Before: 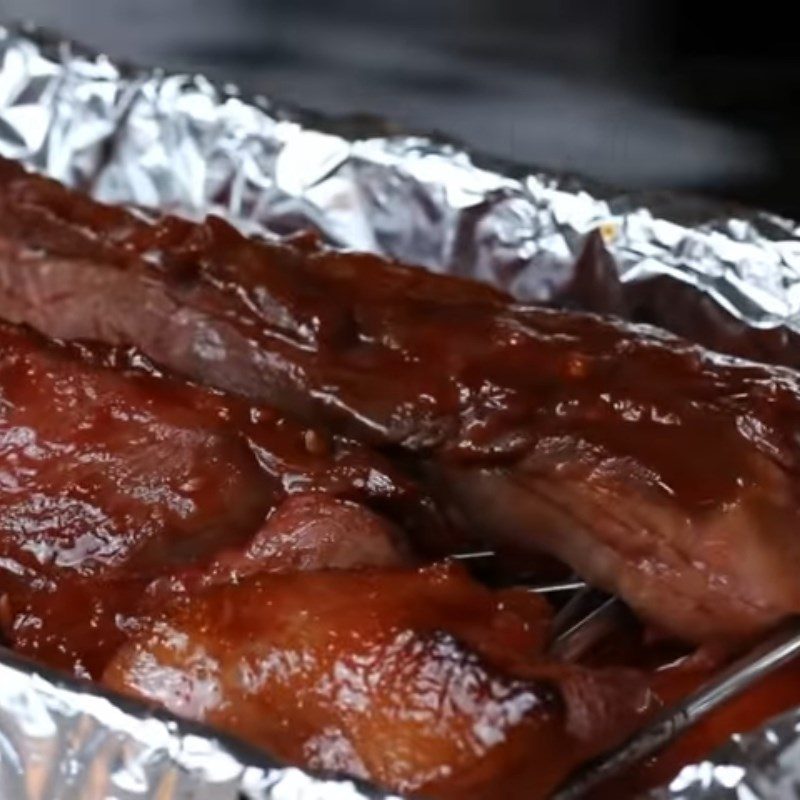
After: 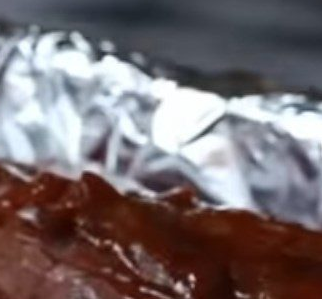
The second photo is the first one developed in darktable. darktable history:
crop: left 15.549%, top 5.436%, right 44.199%, bottom 57.151%
